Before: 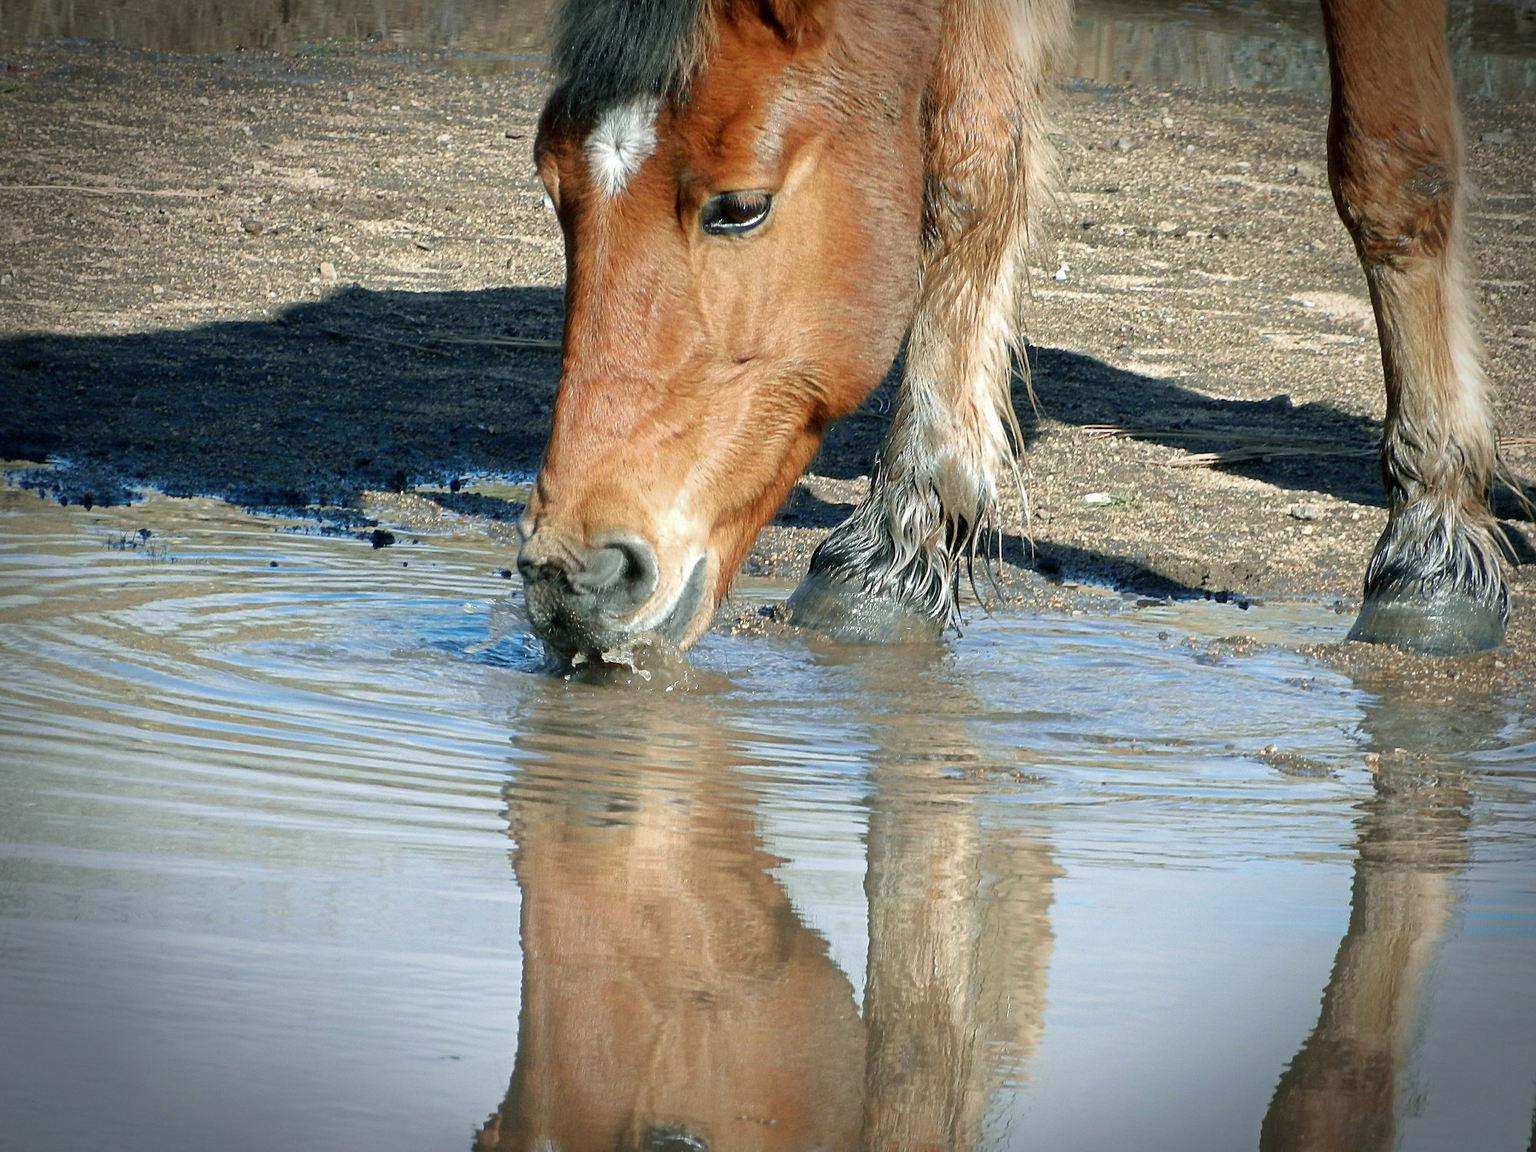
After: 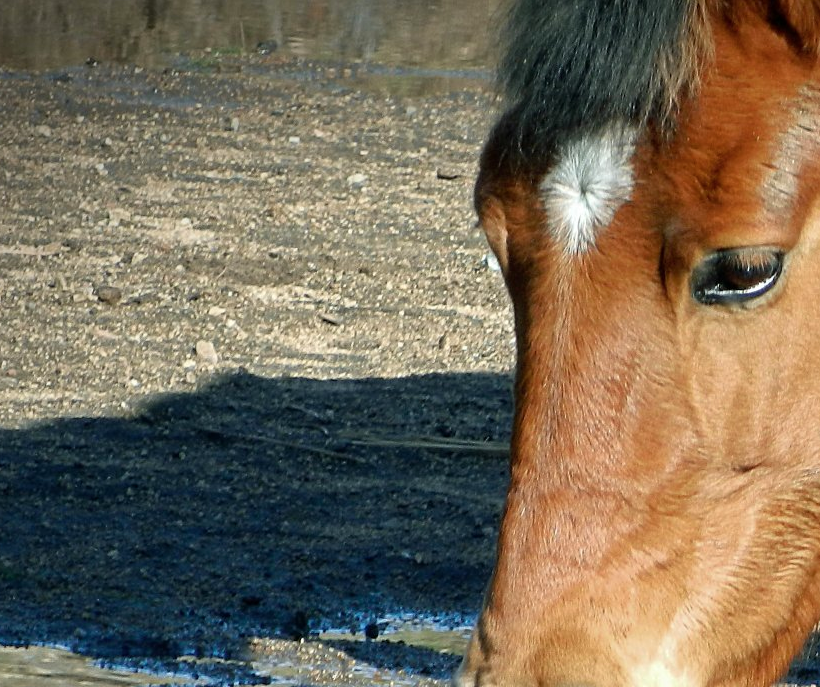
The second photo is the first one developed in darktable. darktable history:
exposure: compensate exposure bias true, compensate highlight preservation false
crop and rotate: left 11.088%, top 0.069%, right 47.886%, bottom 54.102%
color balance rgb: perceptual saturation grading › global saturation -0.599%, global vibrance 20%
